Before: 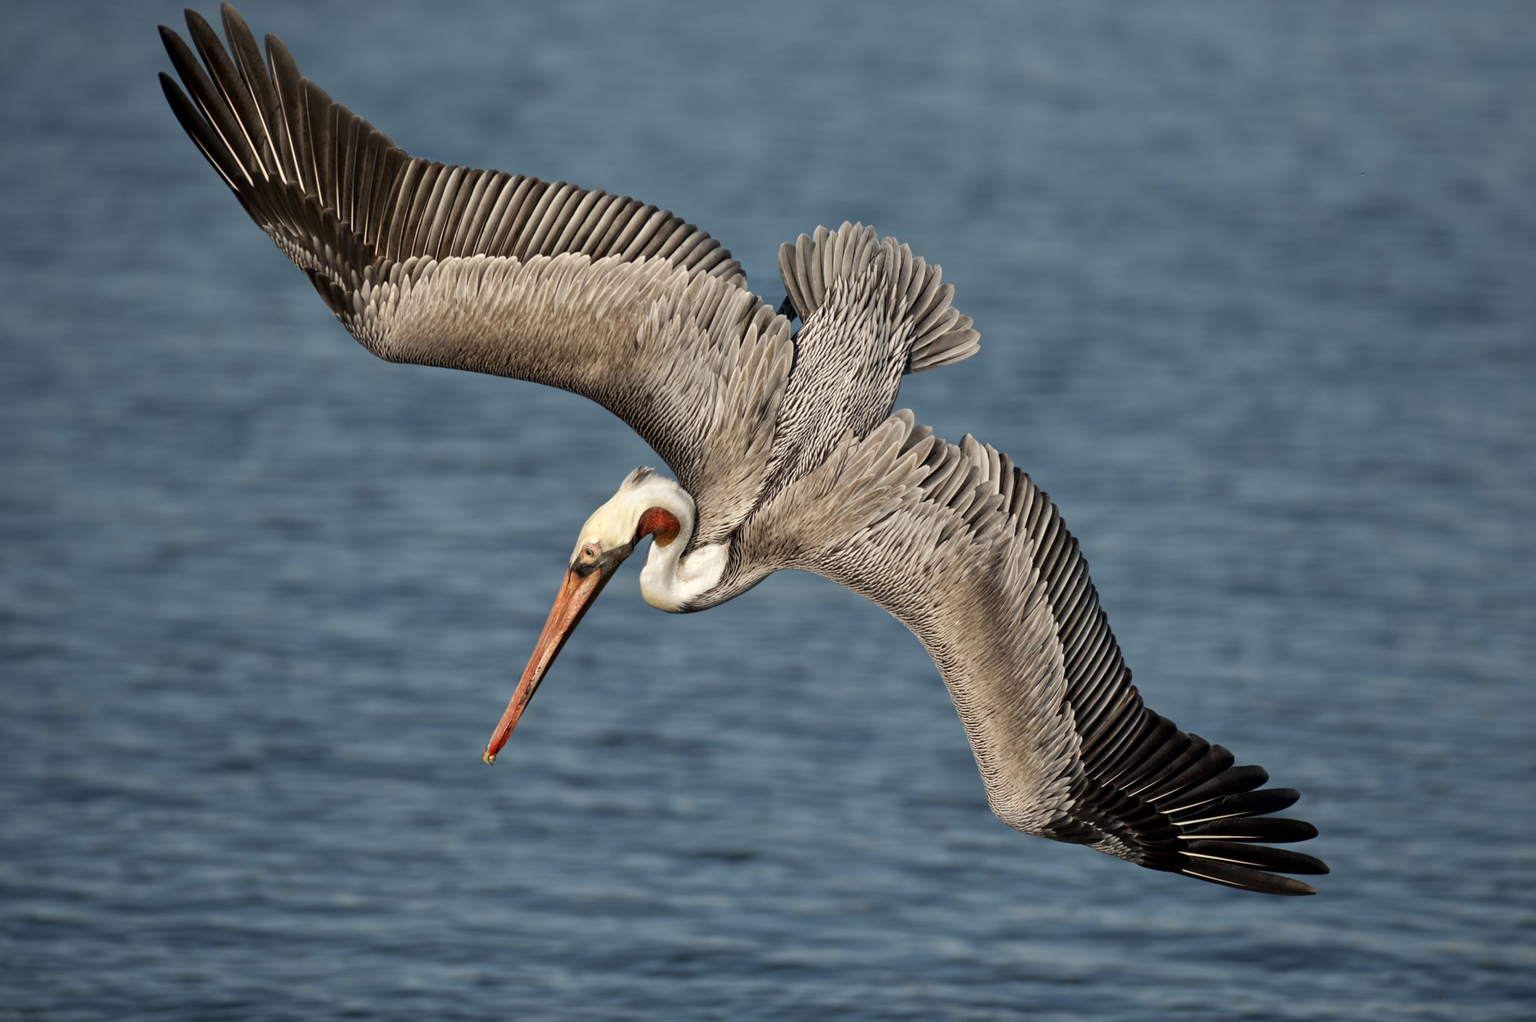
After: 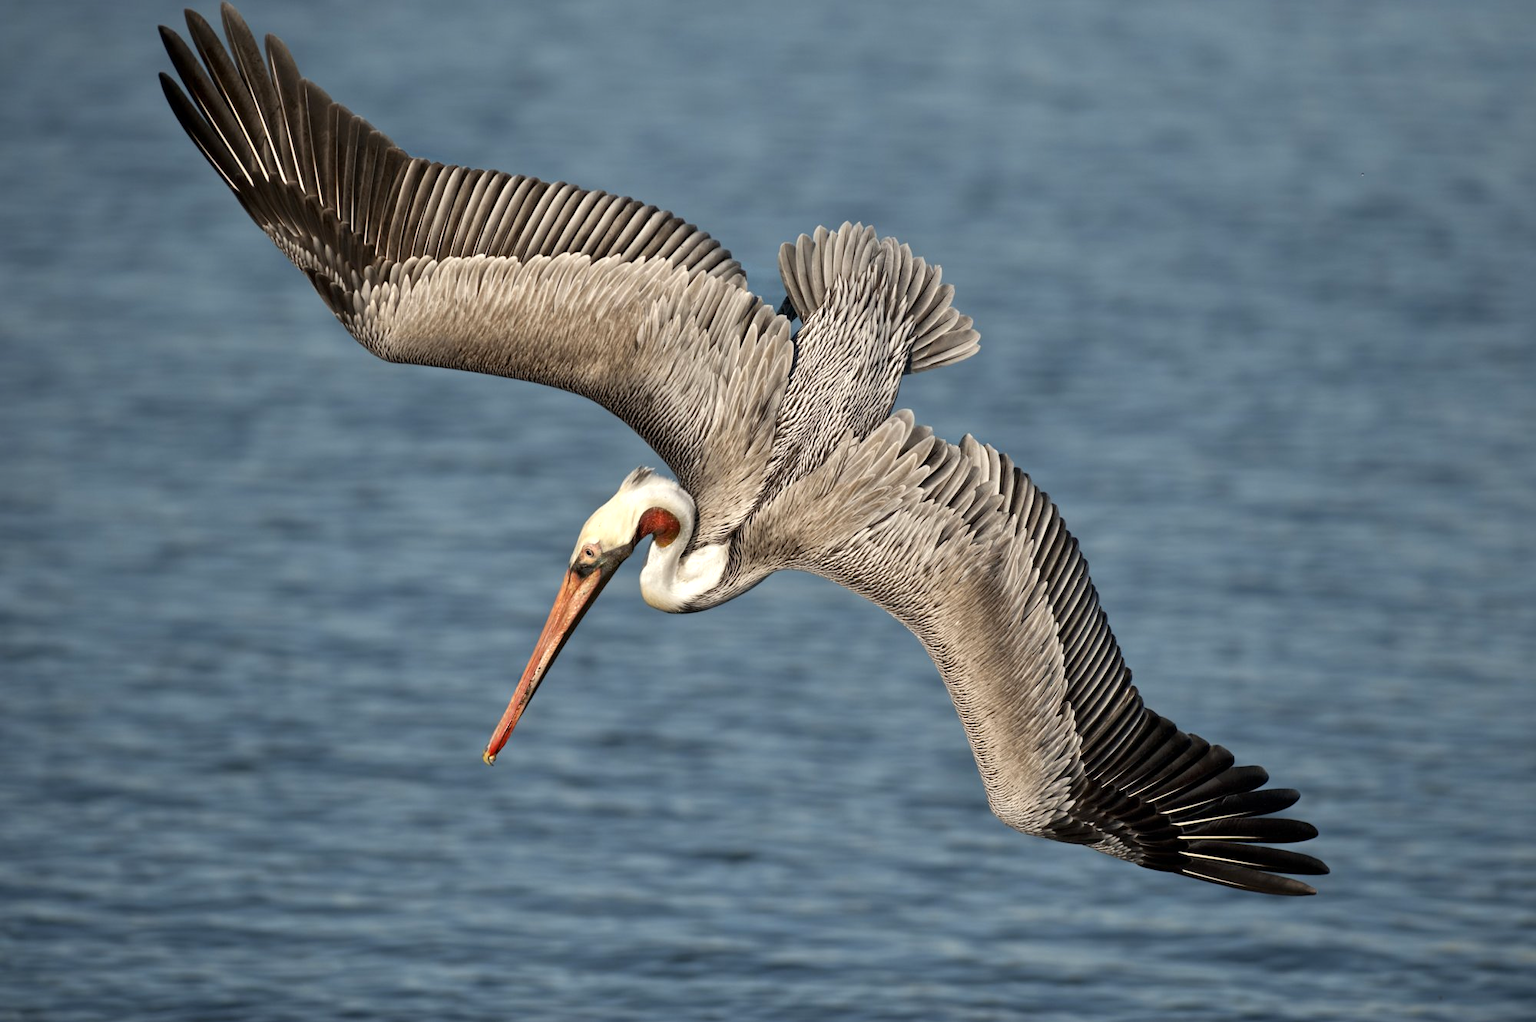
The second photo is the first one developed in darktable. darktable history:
exposure: exposure 0.298 EV, compensate highlight preservation false
